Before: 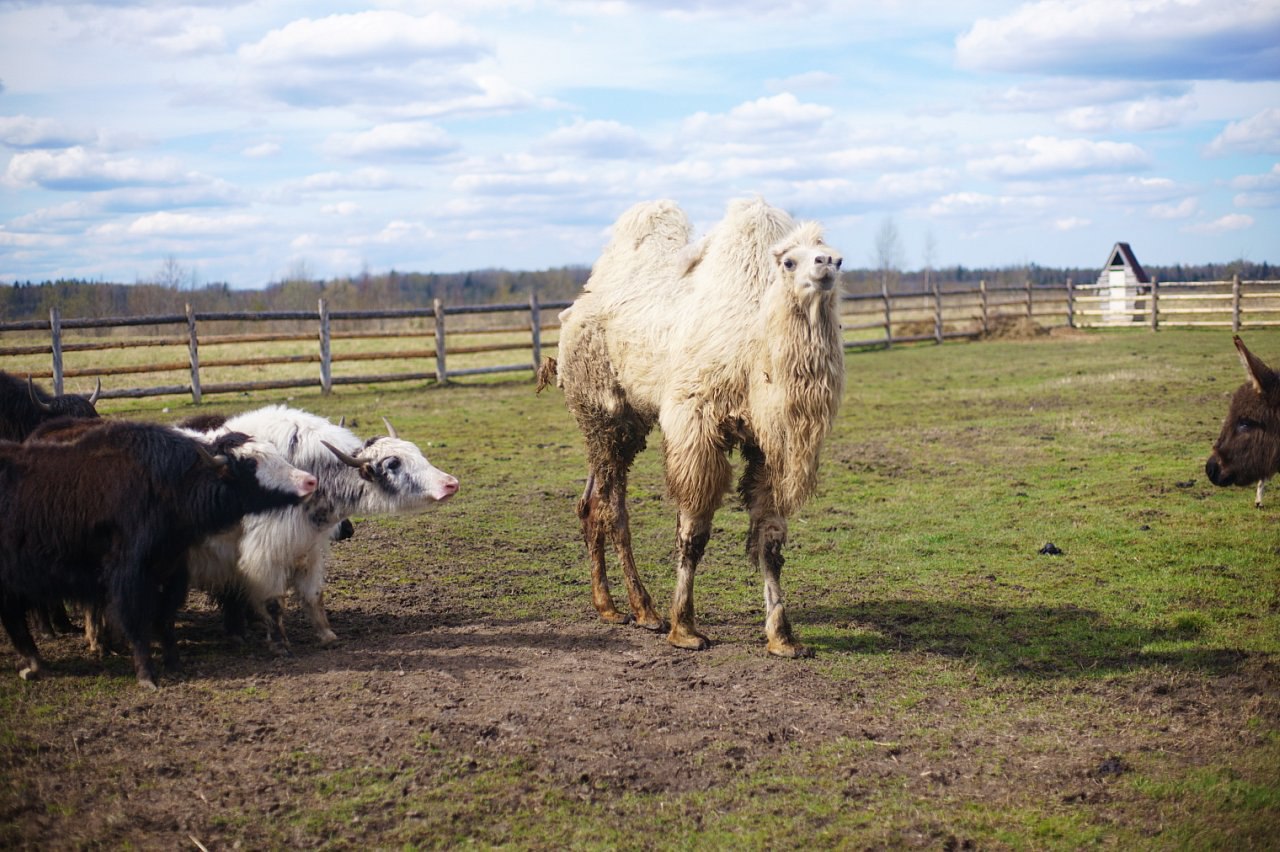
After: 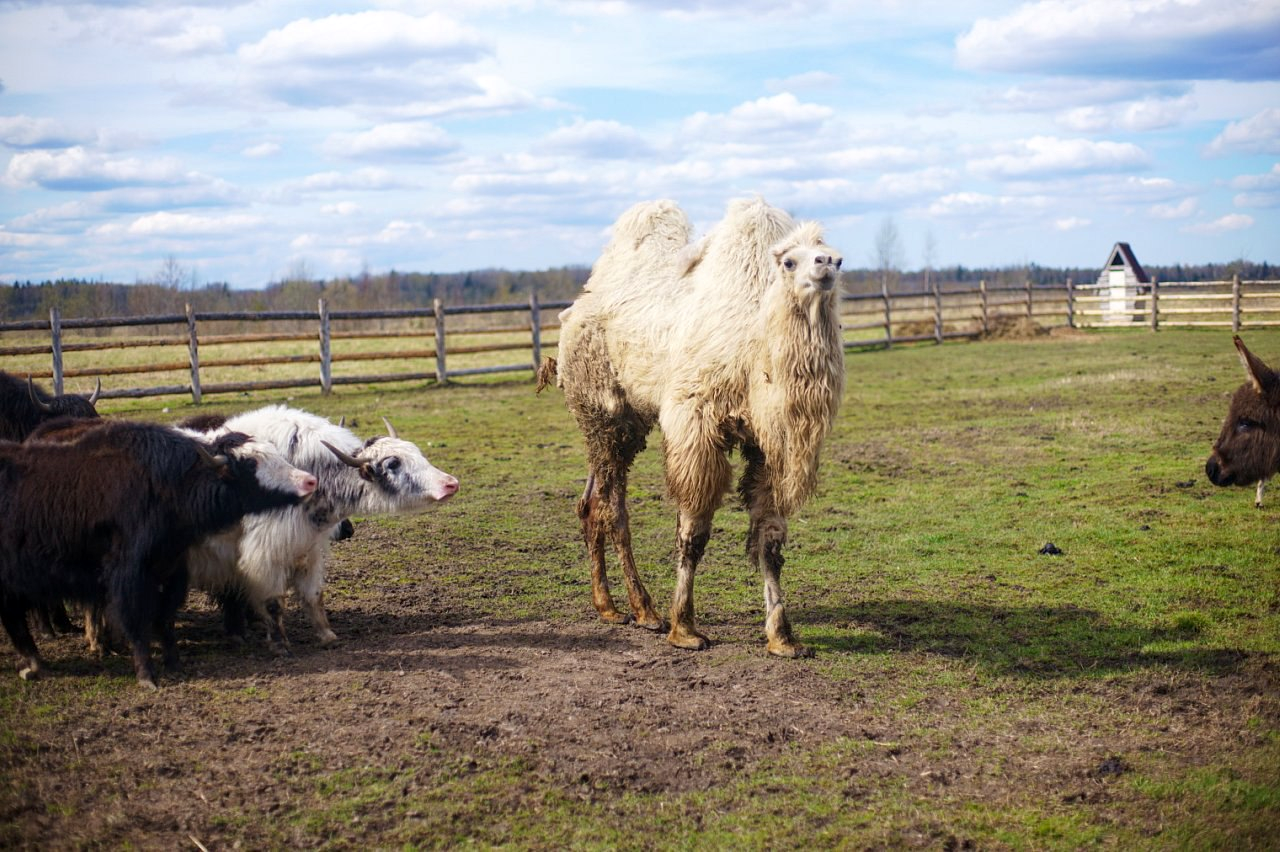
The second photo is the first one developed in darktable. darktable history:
local contrast: highlights 100%, shadows 100%, detail 120%, midtone range 0.2
color contrast: green-magenta contrast 1.1, blue-yellow contrast 1.1, unbound 0
